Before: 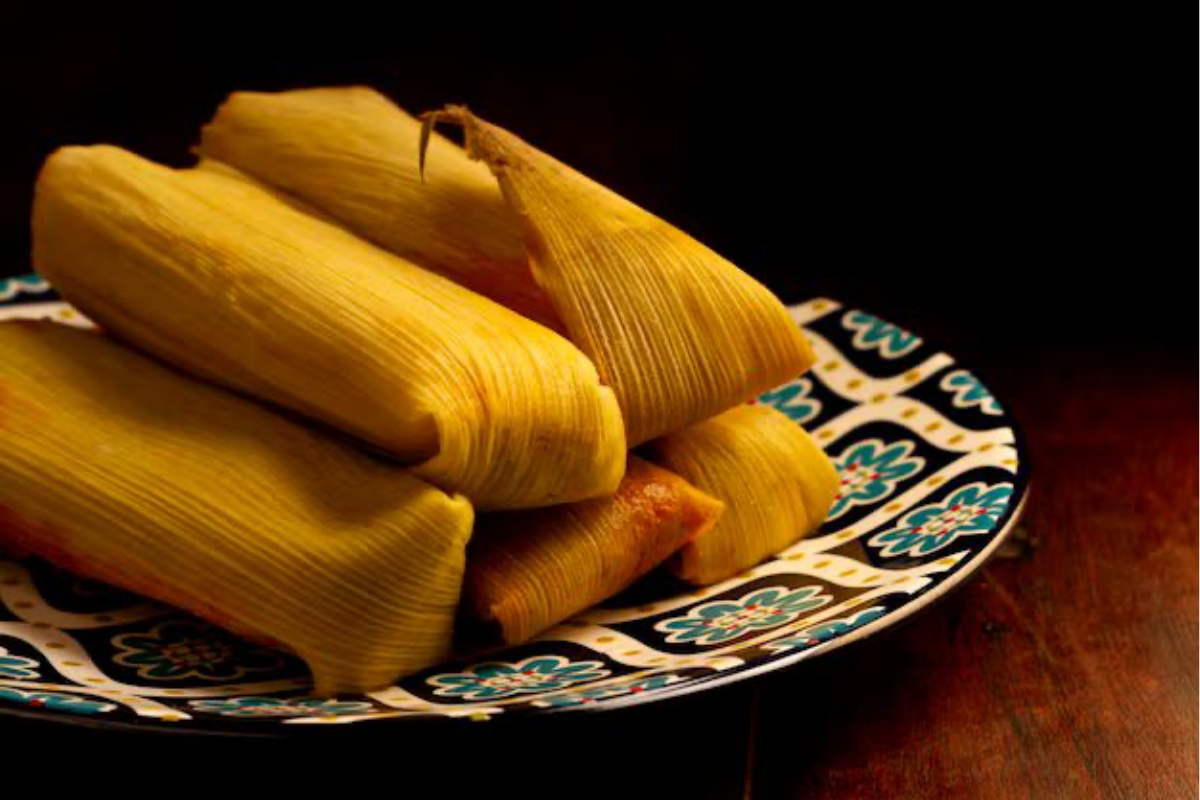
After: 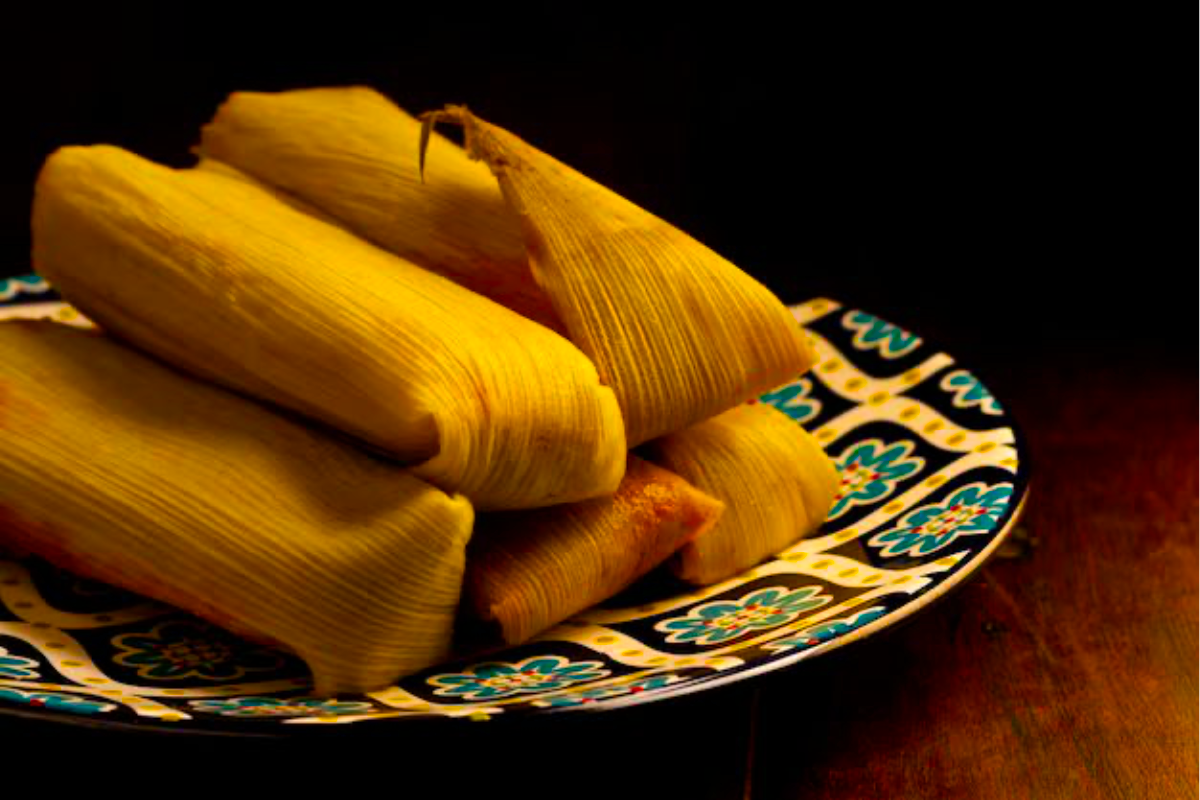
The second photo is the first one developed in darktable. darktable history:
color balance rgb: shadows lift › luminance -4.599%, shadows lift › chroma 1.131%, shadows lift › hue 218.5°, perceptual saturation grading › global saturation 29.37%, global vibrance 41.262%
